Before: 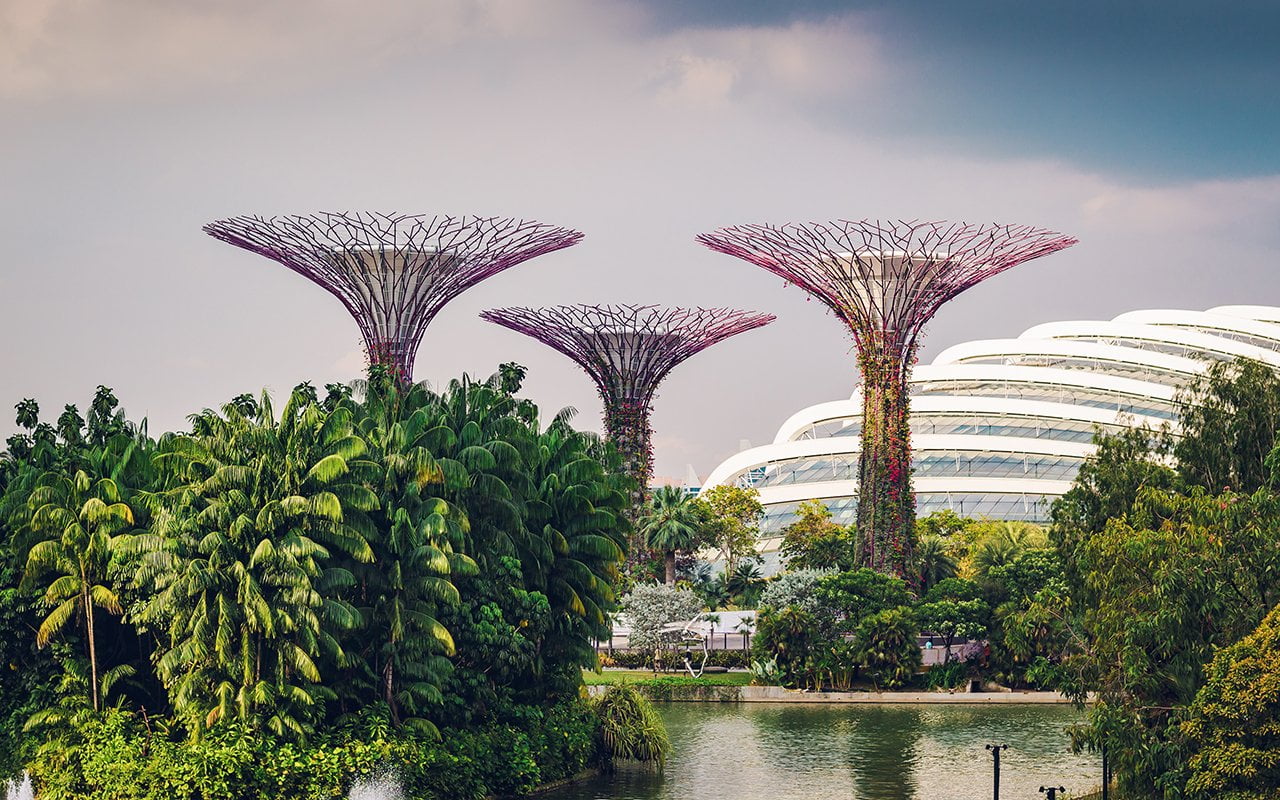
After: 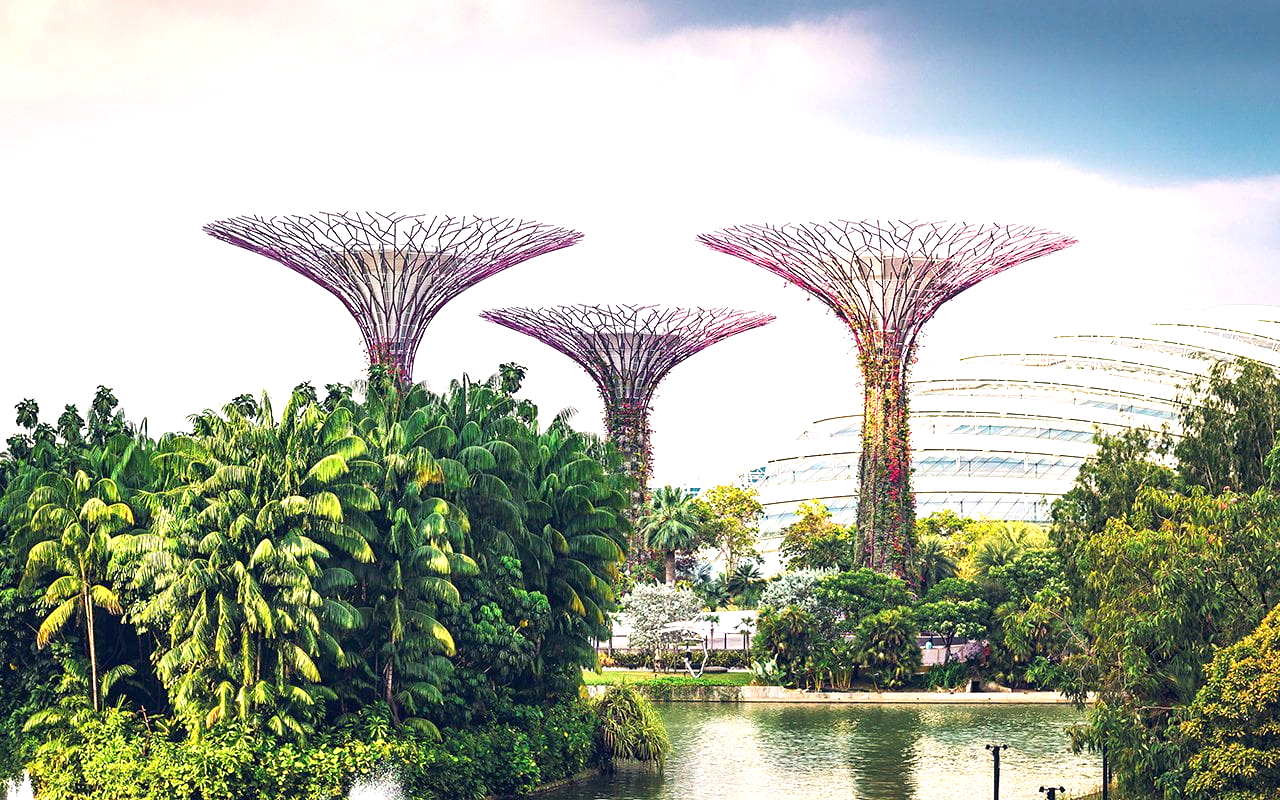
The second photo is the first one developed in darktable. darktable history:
exposure: black level correction 0.001, exposure 1.12 EV, compensate highlight preservation false
